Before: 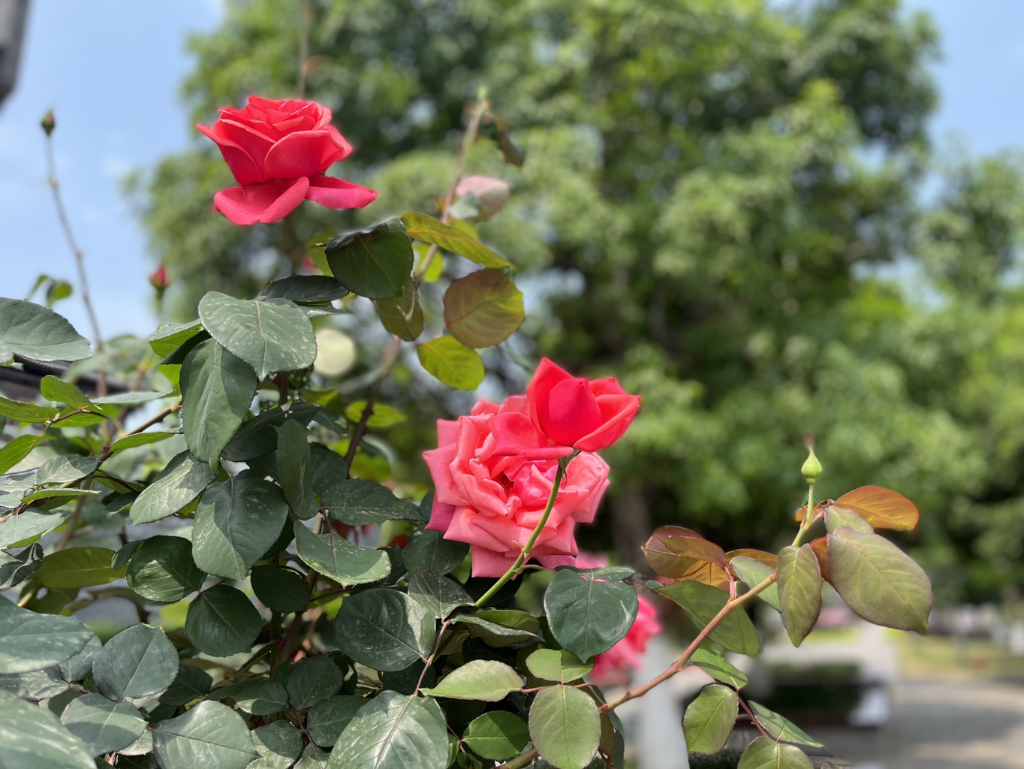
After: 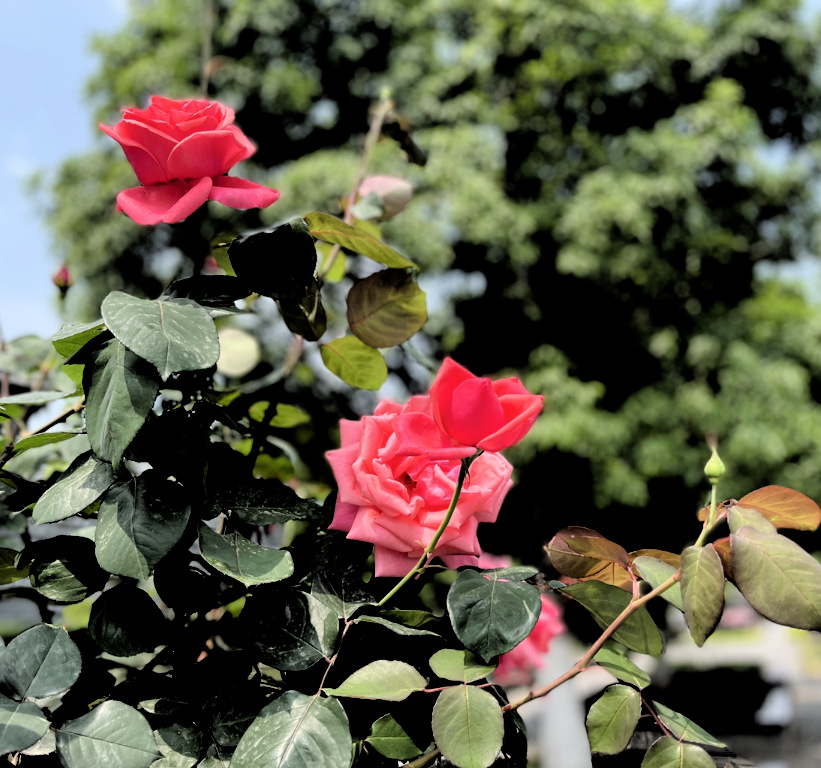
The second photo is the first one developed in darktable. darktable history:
filmic rgb: middle gray luminance 13.53%, black relative exposure -1.88 EV, white relative exposure 3.07 EV, threshold 3.01 EV, target black luminance 0%, hardness 1.8, latitude 59.13%, contrast 1.742, highlights saturation mix 4.58%, shadows ↔ highlights balance -37.33%, enable highlight reconstruction true
crop and rotate: left 9.537%, right 10.285%
